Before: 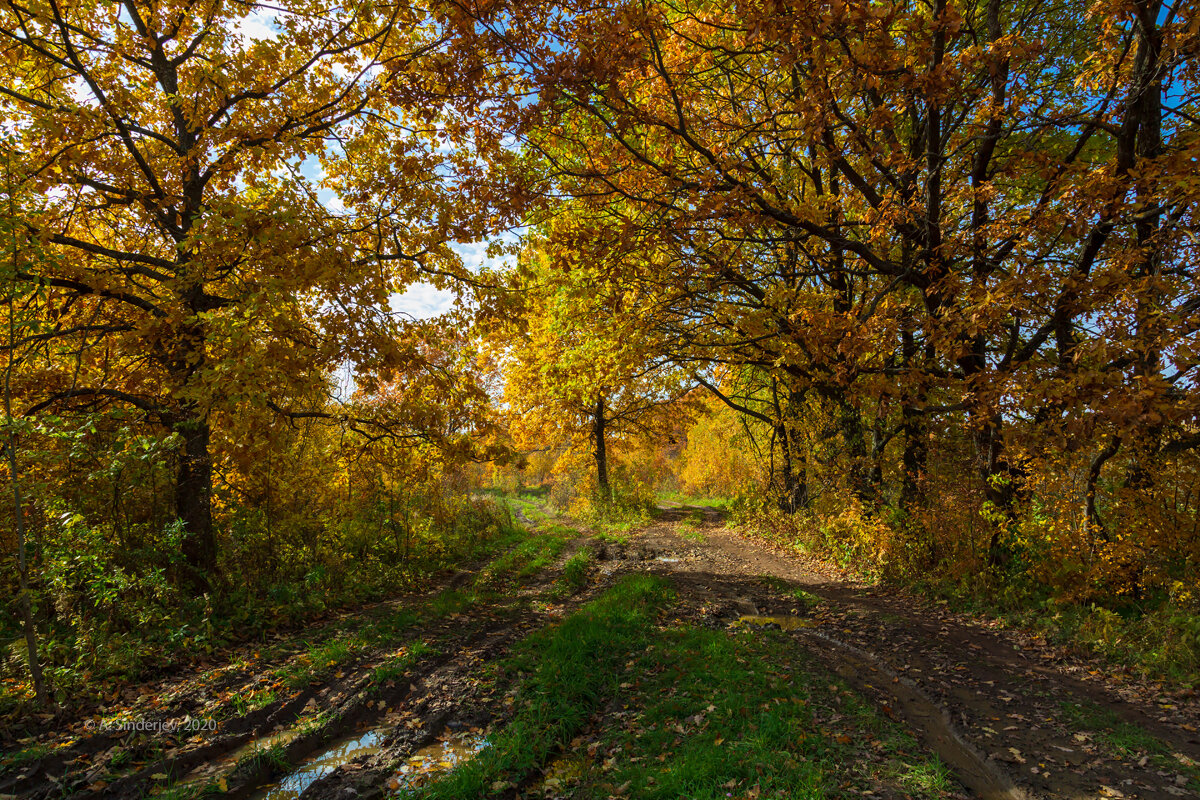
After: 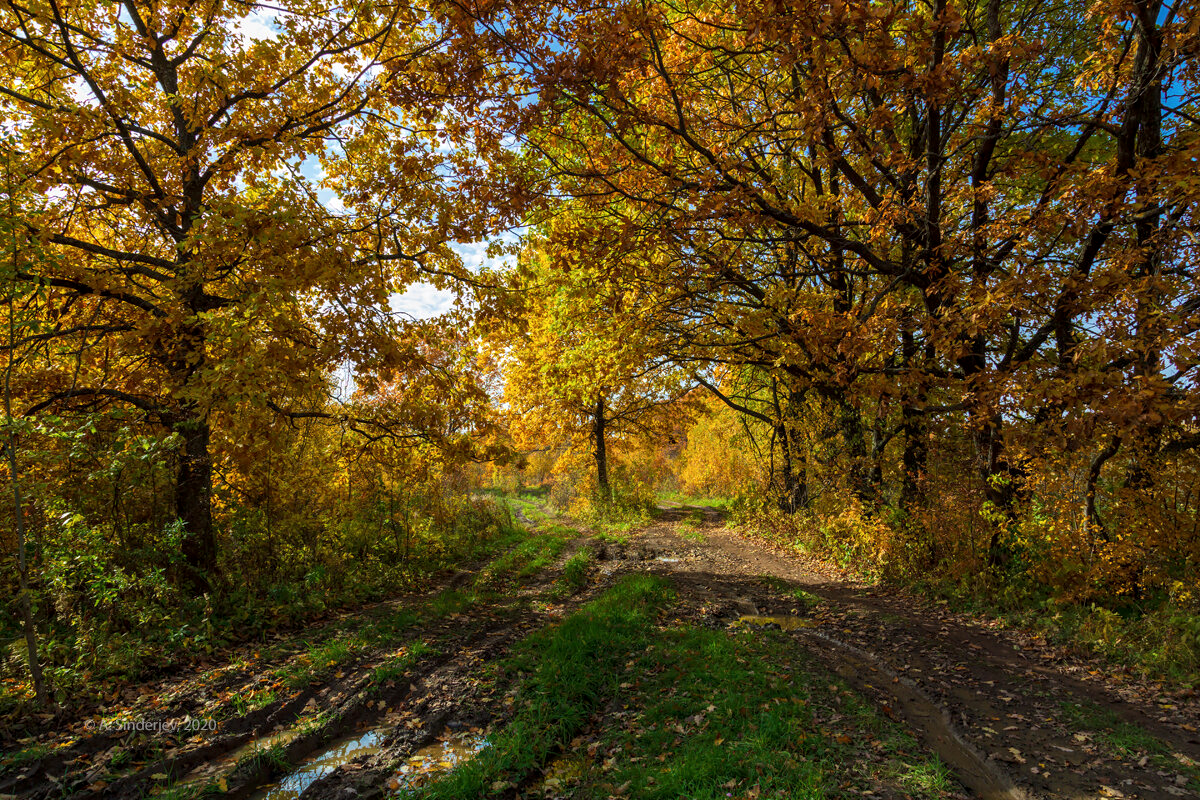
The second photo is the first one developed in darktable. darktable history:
local contrast: highlights 102%, shadows 100%, detail 120%, midtone range 0.2
